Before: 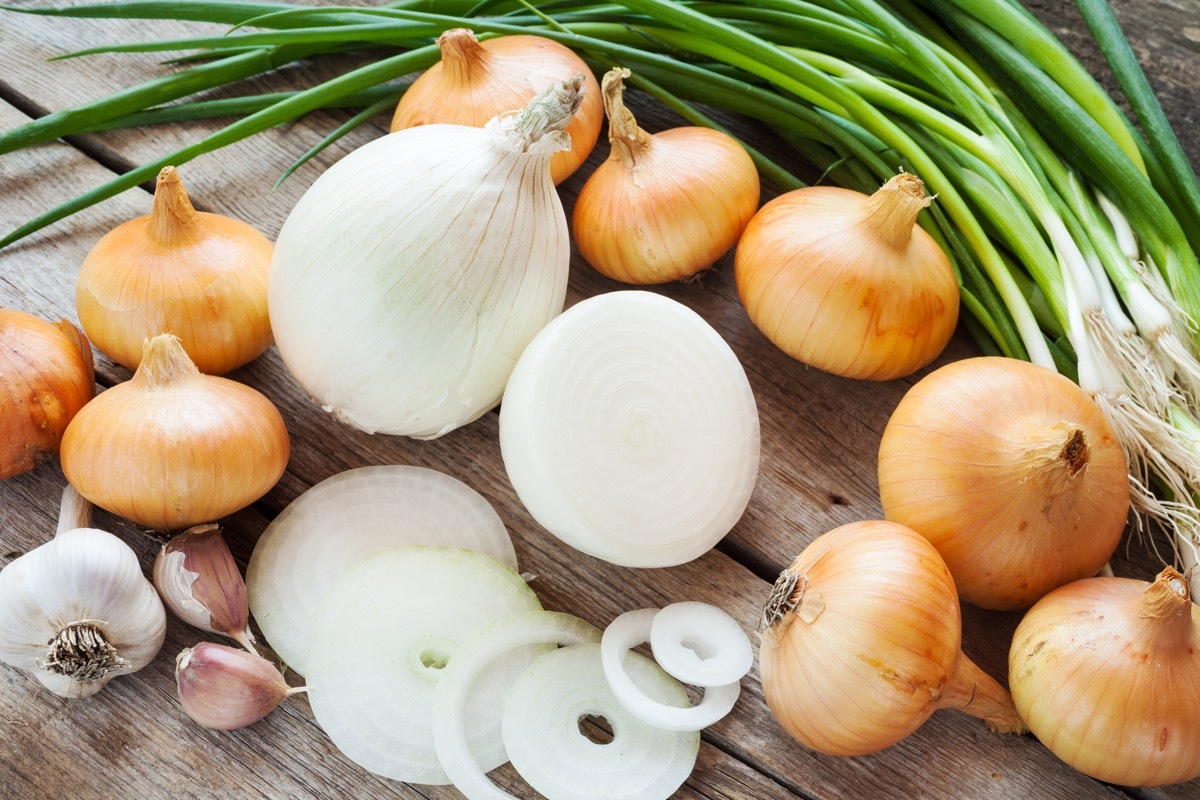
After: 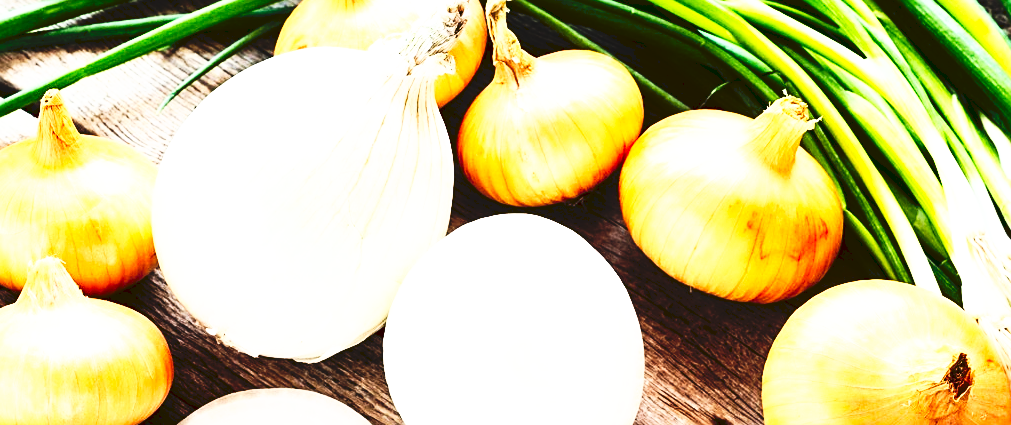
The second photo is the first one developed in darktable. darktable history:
crop and rotate: left 9.708%, top 9.626%, right 6.034%, bottom 37.184%
tone curve: curves: ch0 [(0, 0) (0.003, 0.082) (0.011, 0.082) (0.025, 0.088) (0.044, 0.088) (0.069, 0.093) (0.1, 0.101) (0.136, 0.109) (0.177, 0.129) (0.224, 0.155) (0.277, 0.214) (0.335, 0.289) (0.399, 0.378) (0.468, 0.476) (0.543, 0.589) (0.623, 0.713) (0.709, 0.826) (0.801, 0.908) (0.898, 0.98) (1, 1)], preserve colors none
contrast brightness saturation: contrast 0.311, brightness -0.072, saturation 0.168
sharpen: on, module defaults
exposure: black level correction 0, exposure 0.694 EV, compensate exposure bias true, compensate highlight preservation false
